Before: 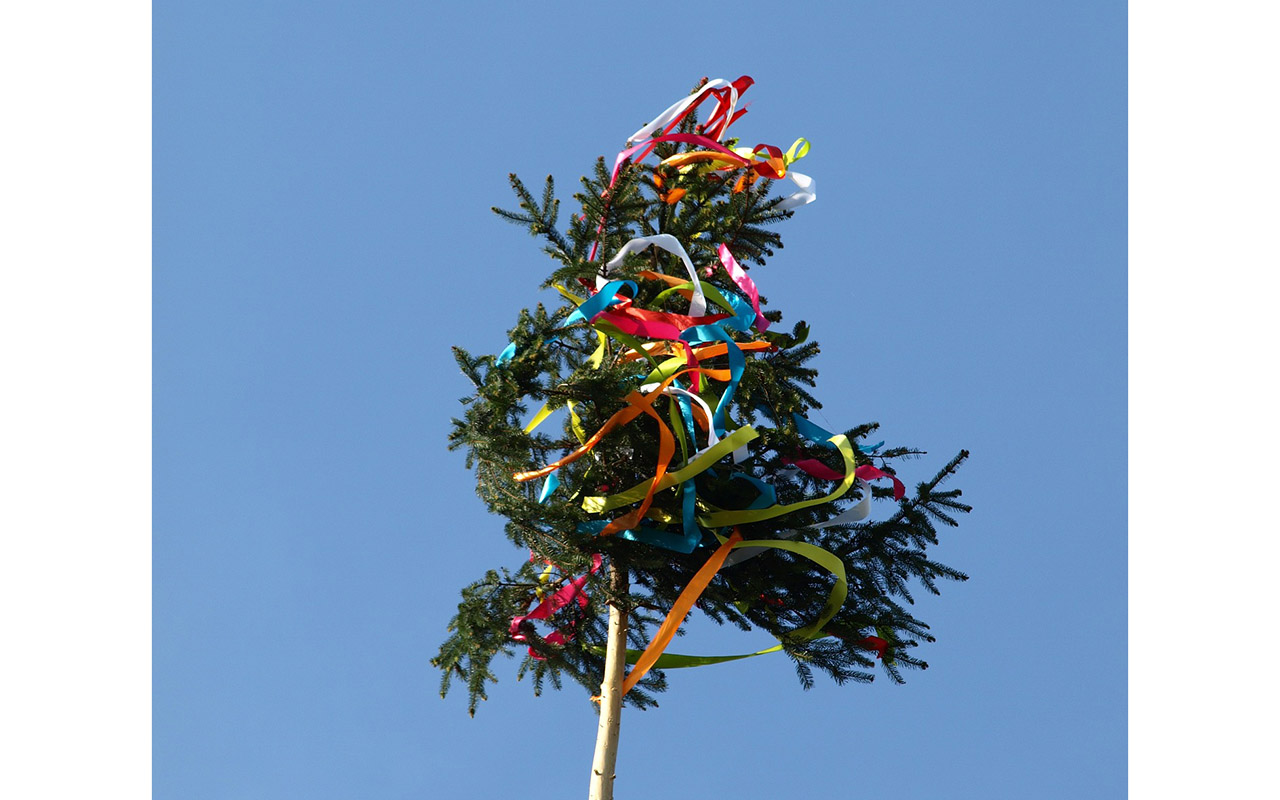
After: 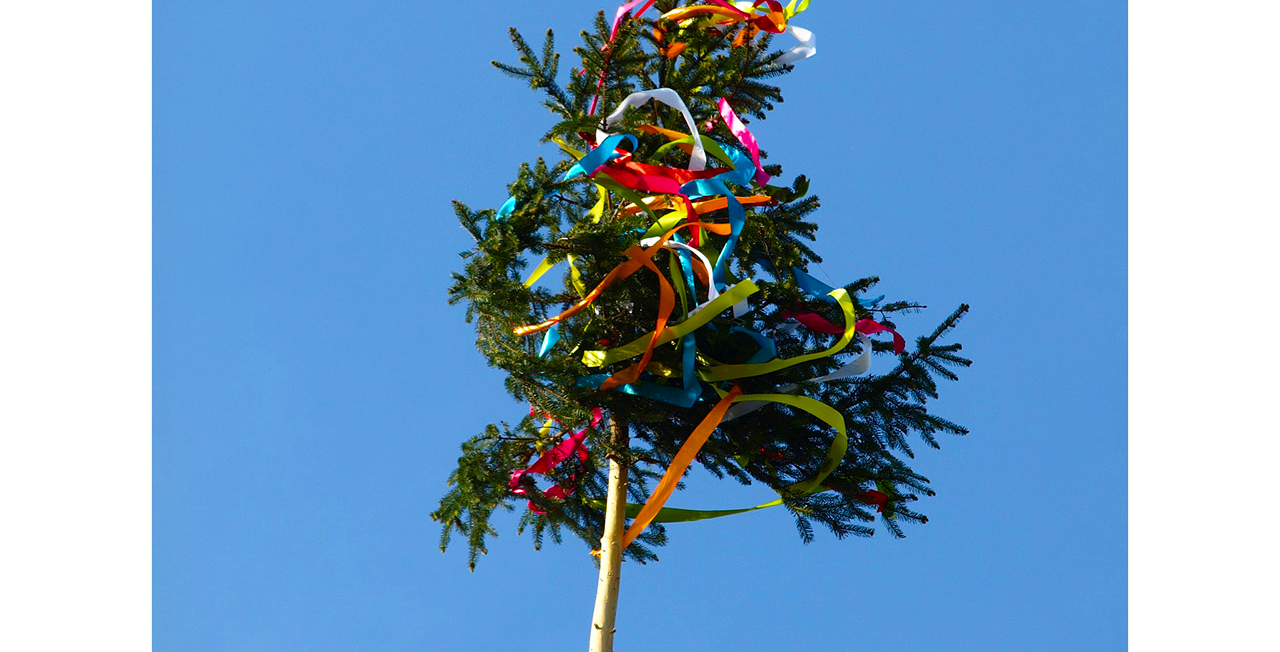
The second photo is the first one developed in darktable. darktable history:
tone equalizer: on, module defaults
crop and rotate: top 18.474%
color balance rgb: perceptual saturation grading › global saturation 36.567%, perceptual saturation grading › shadows 35.493%
